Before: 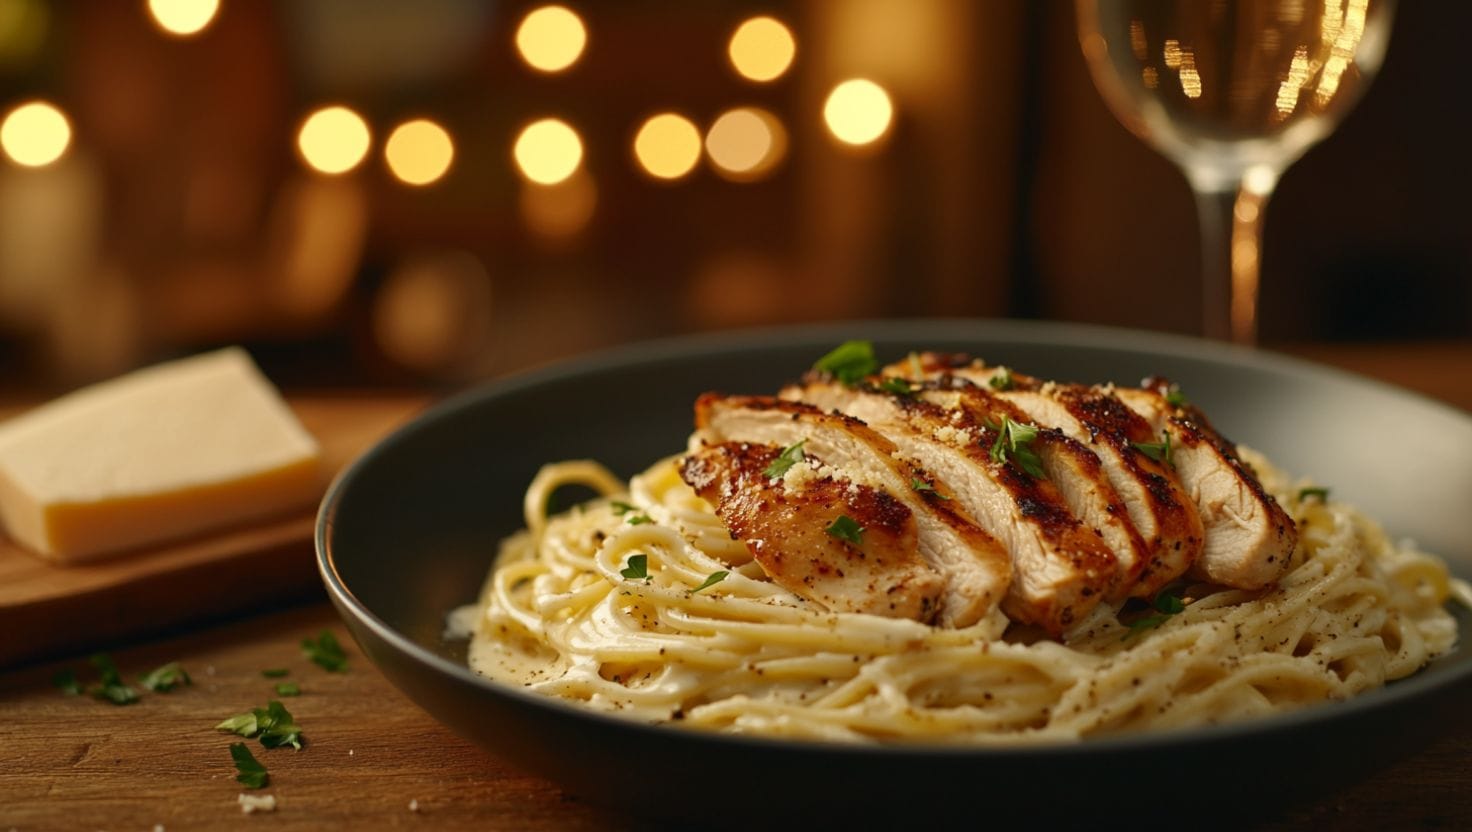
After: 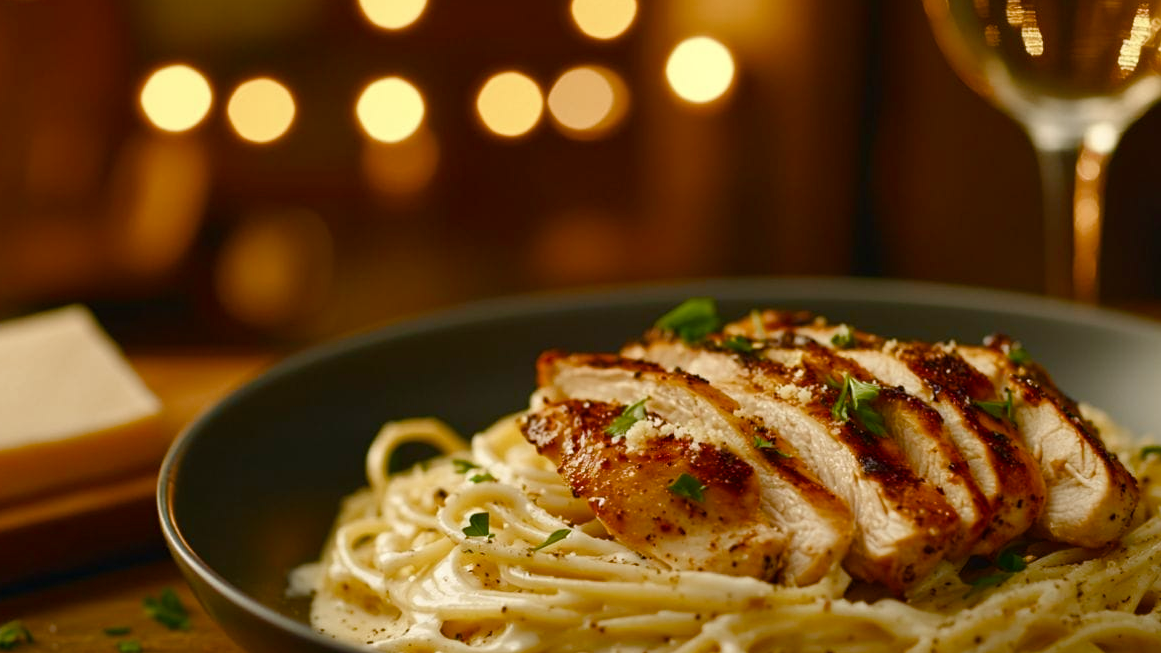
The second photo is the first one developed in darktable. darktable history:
color balance rgb: perceptual saturation grading › global saturation 13.844%, perceptual saturation grading › highlights -30.416%, perceptual saturation grading › shadows 51.066%
crop and rotate: left 10.778%, top 5.084%, right 10.321%, bottom 16.344%
